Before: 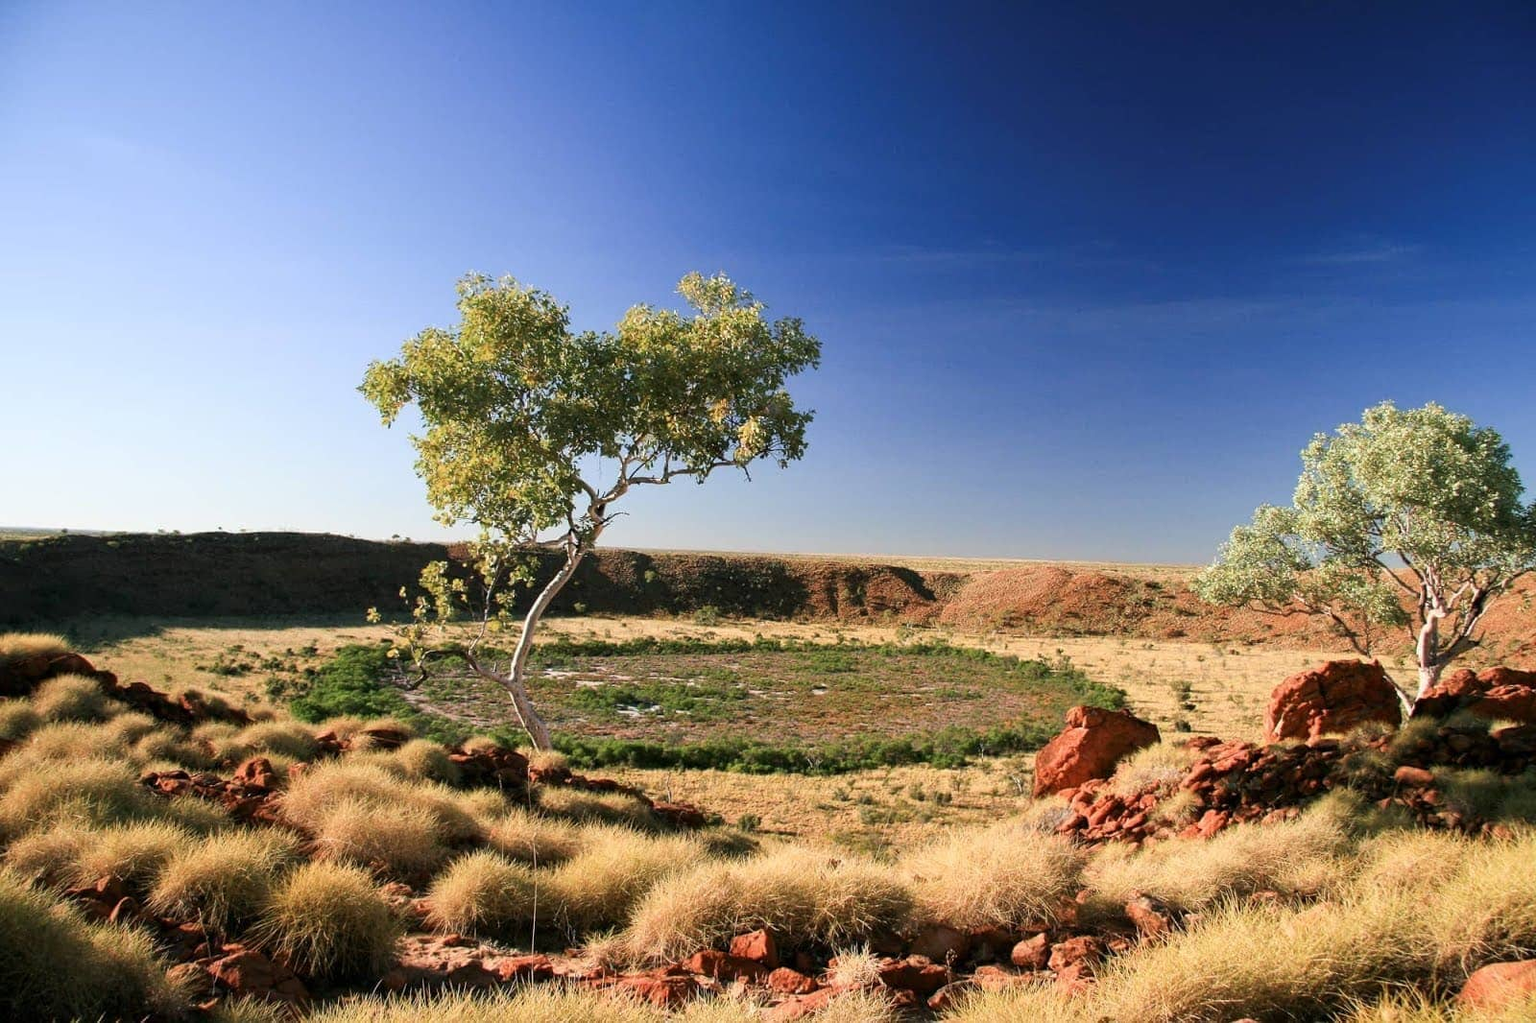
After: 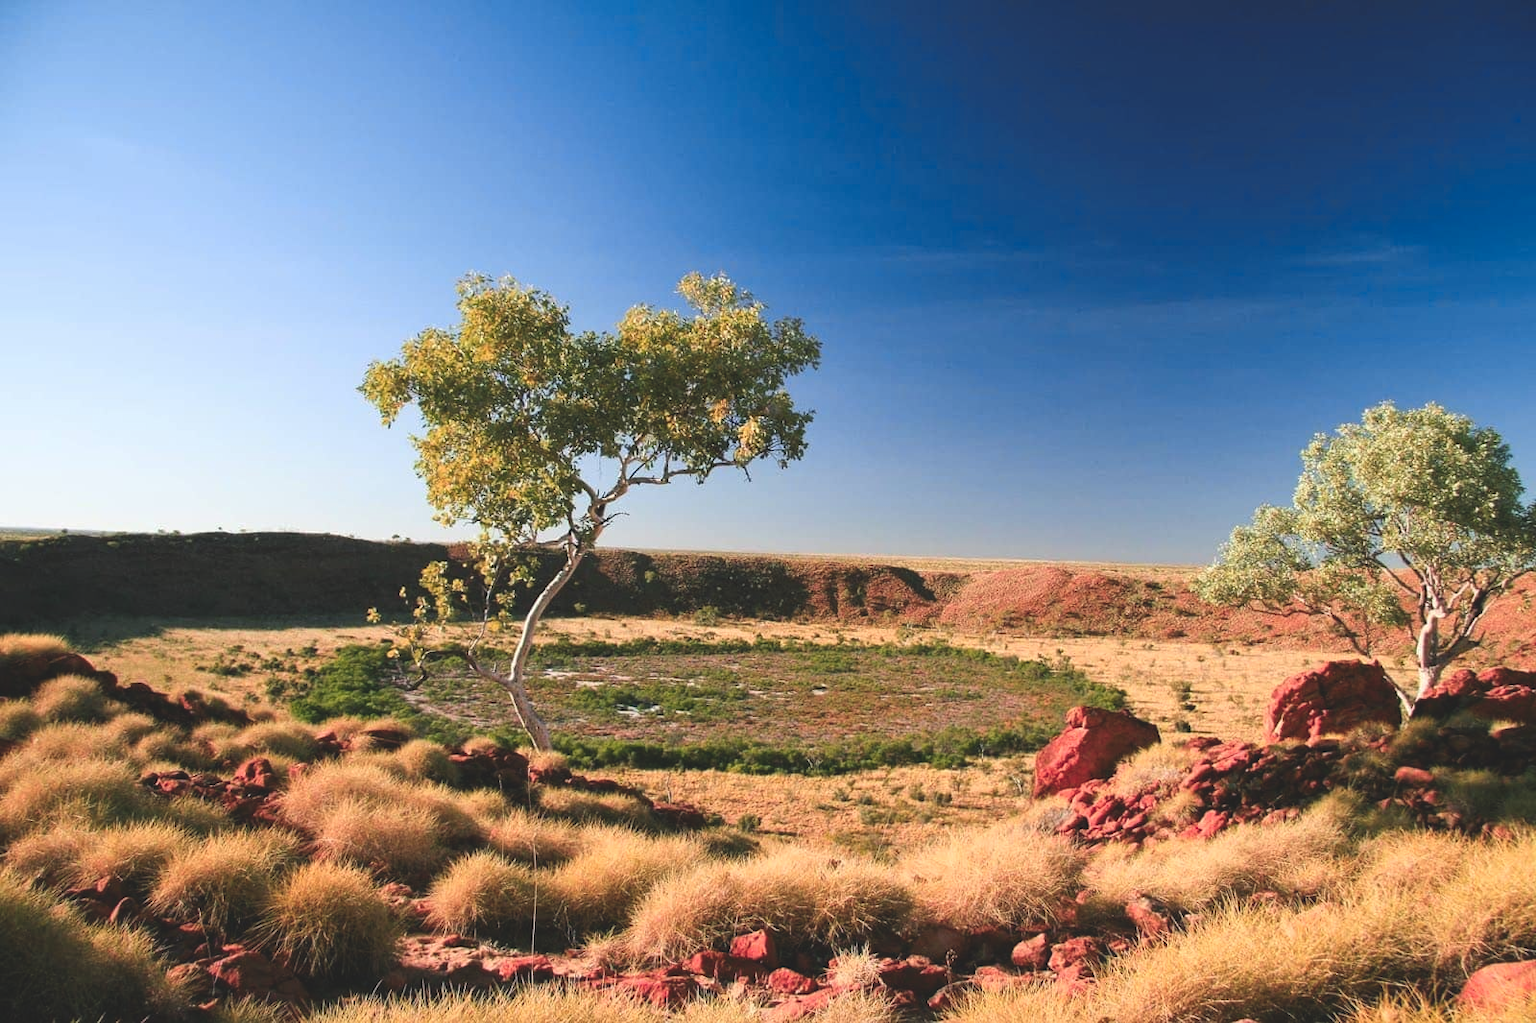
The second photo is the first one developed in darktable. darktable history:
exposure: black level correction -0.016, compensate highlight preservation false
color zones: curves: ch1 [(0.235, 0.558) (0.75, 0.5)]; ch2 [(0.25, 0.462) (0.749, 0.457)], mix 28.1%
